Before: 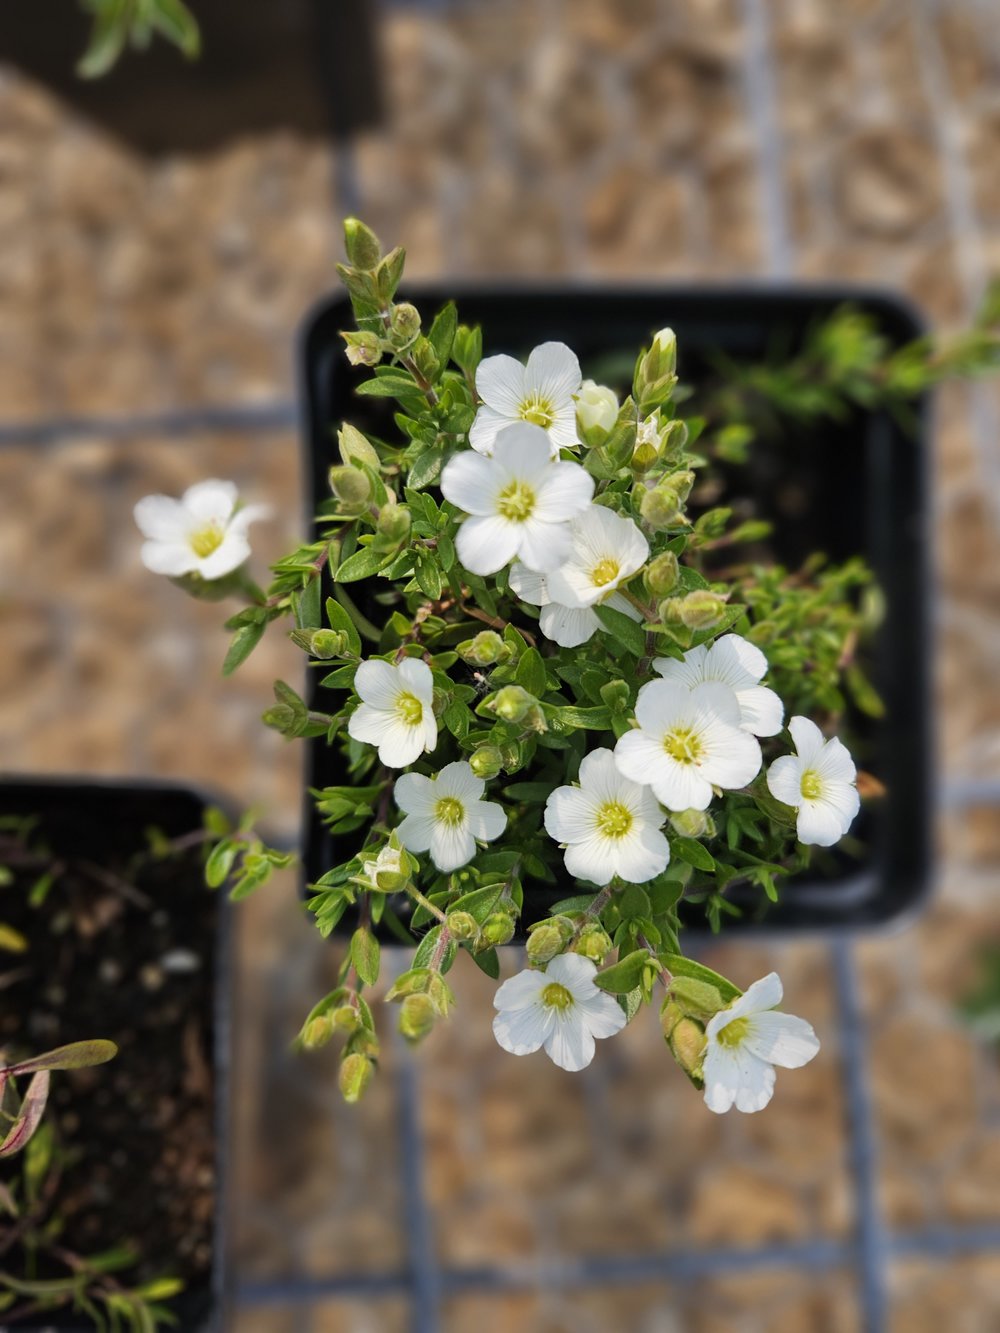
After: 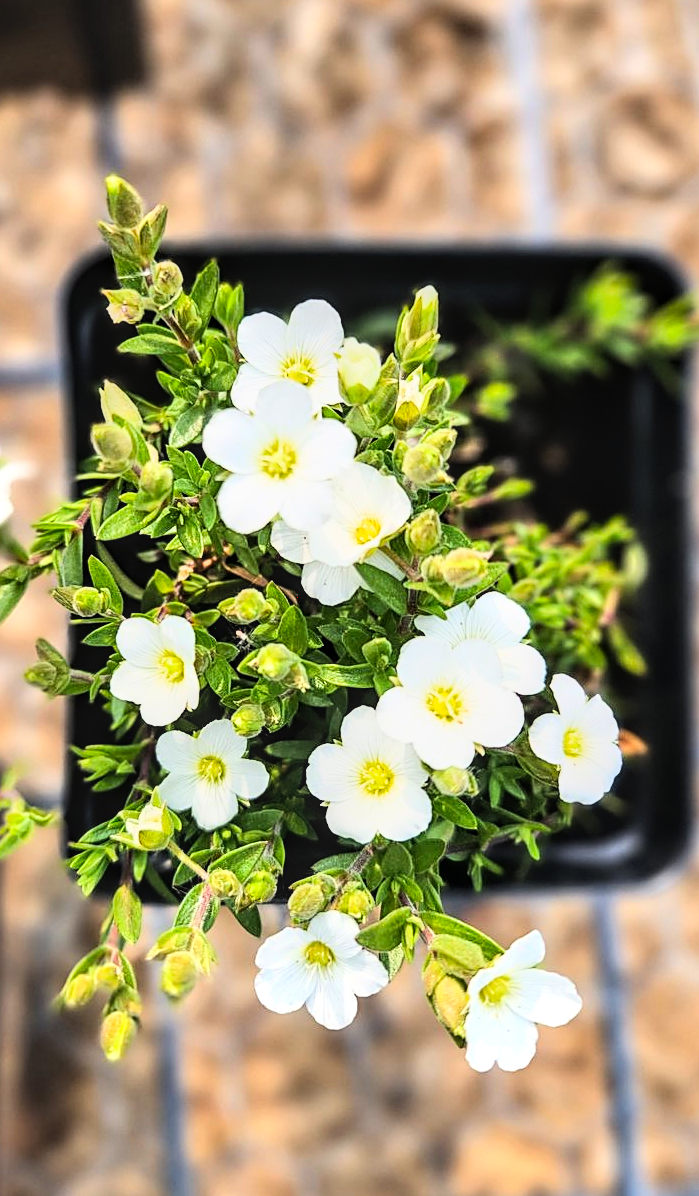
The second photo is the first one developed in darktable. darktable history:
local contrast: on, module defaults
base curve: curves: ch0 [(0, 0) (0.007, 0.004) (0.027, 0.03) (0.046, 0.07) (0.207, 0.54) (0.442, 0.872) (0.673, 0.972) (1, 1)]
crop and rotate: left 23.847%, top 3.16%, right 6.236%, bottom 7.103%
sharpen: on, module defaults
contrast brightness saturation: saturation -0.068
